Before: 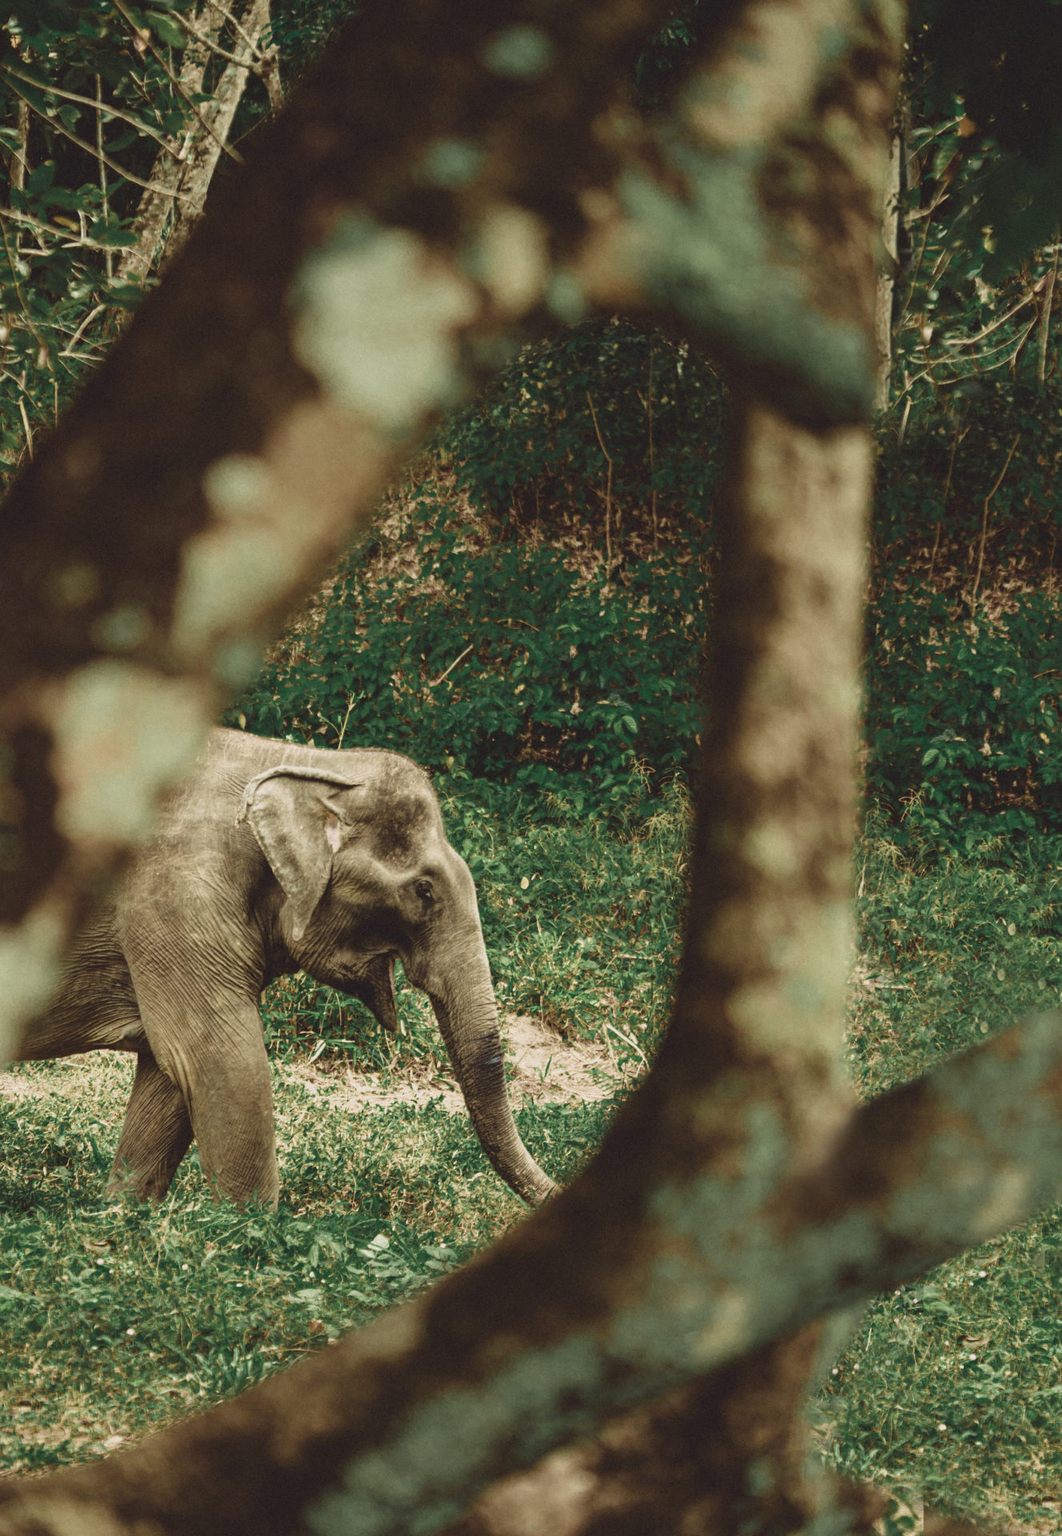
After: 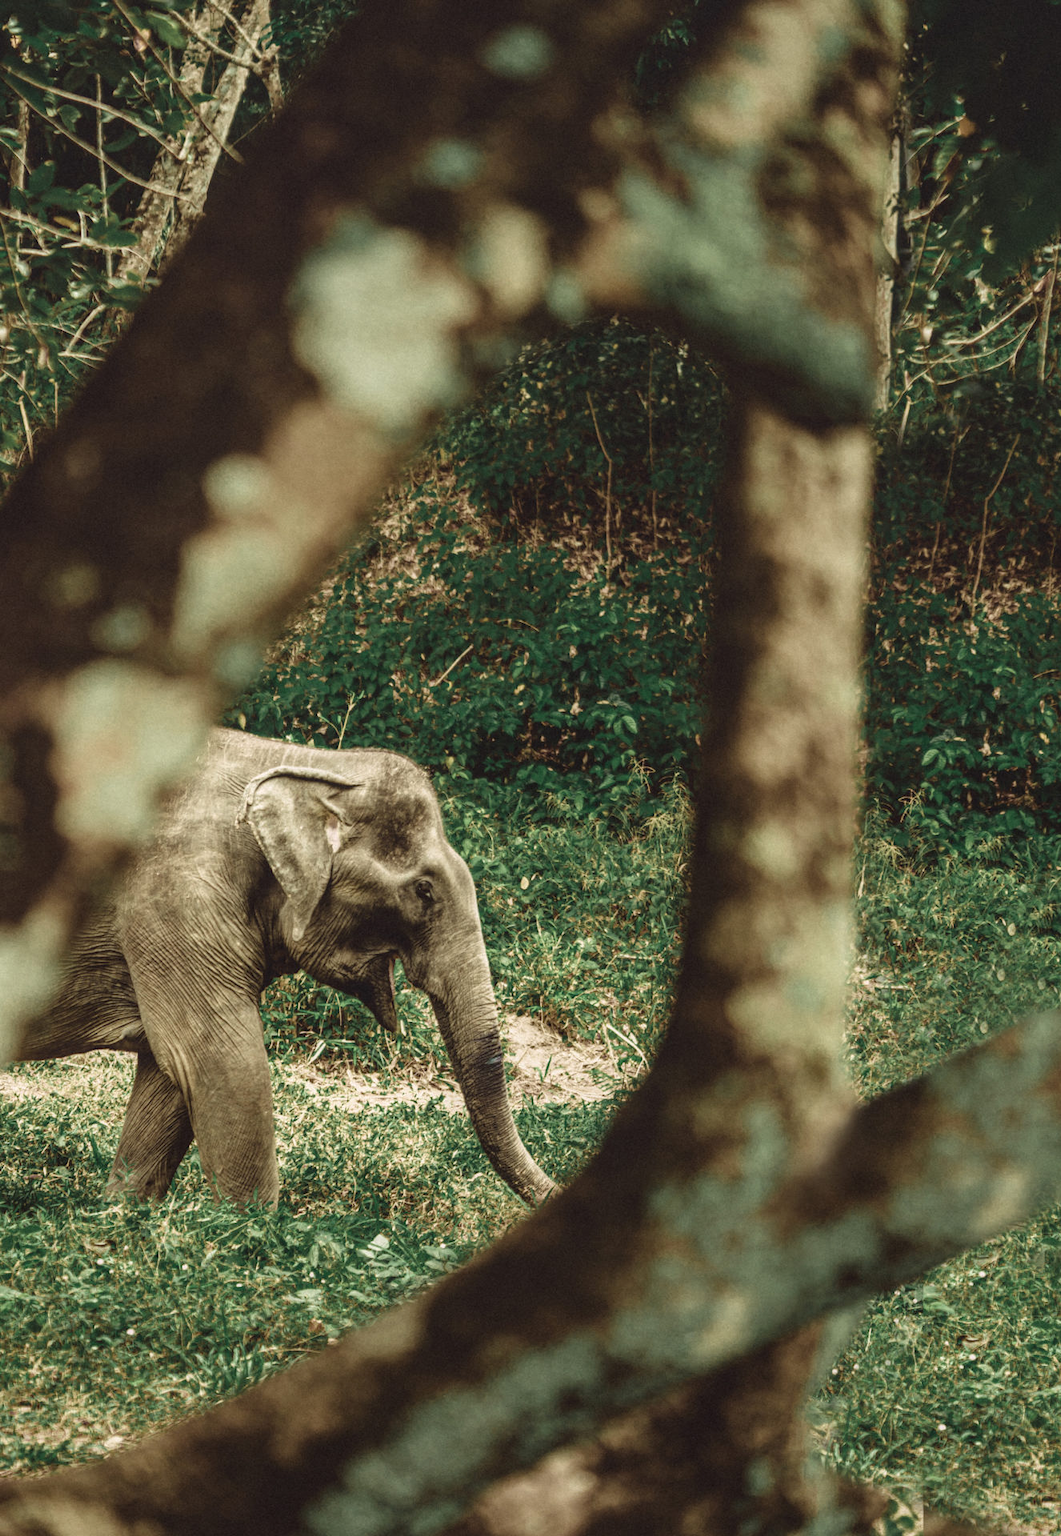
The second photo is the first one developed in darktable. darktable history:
tone equalizer: smoothing 1
local contrast: detail 130%
